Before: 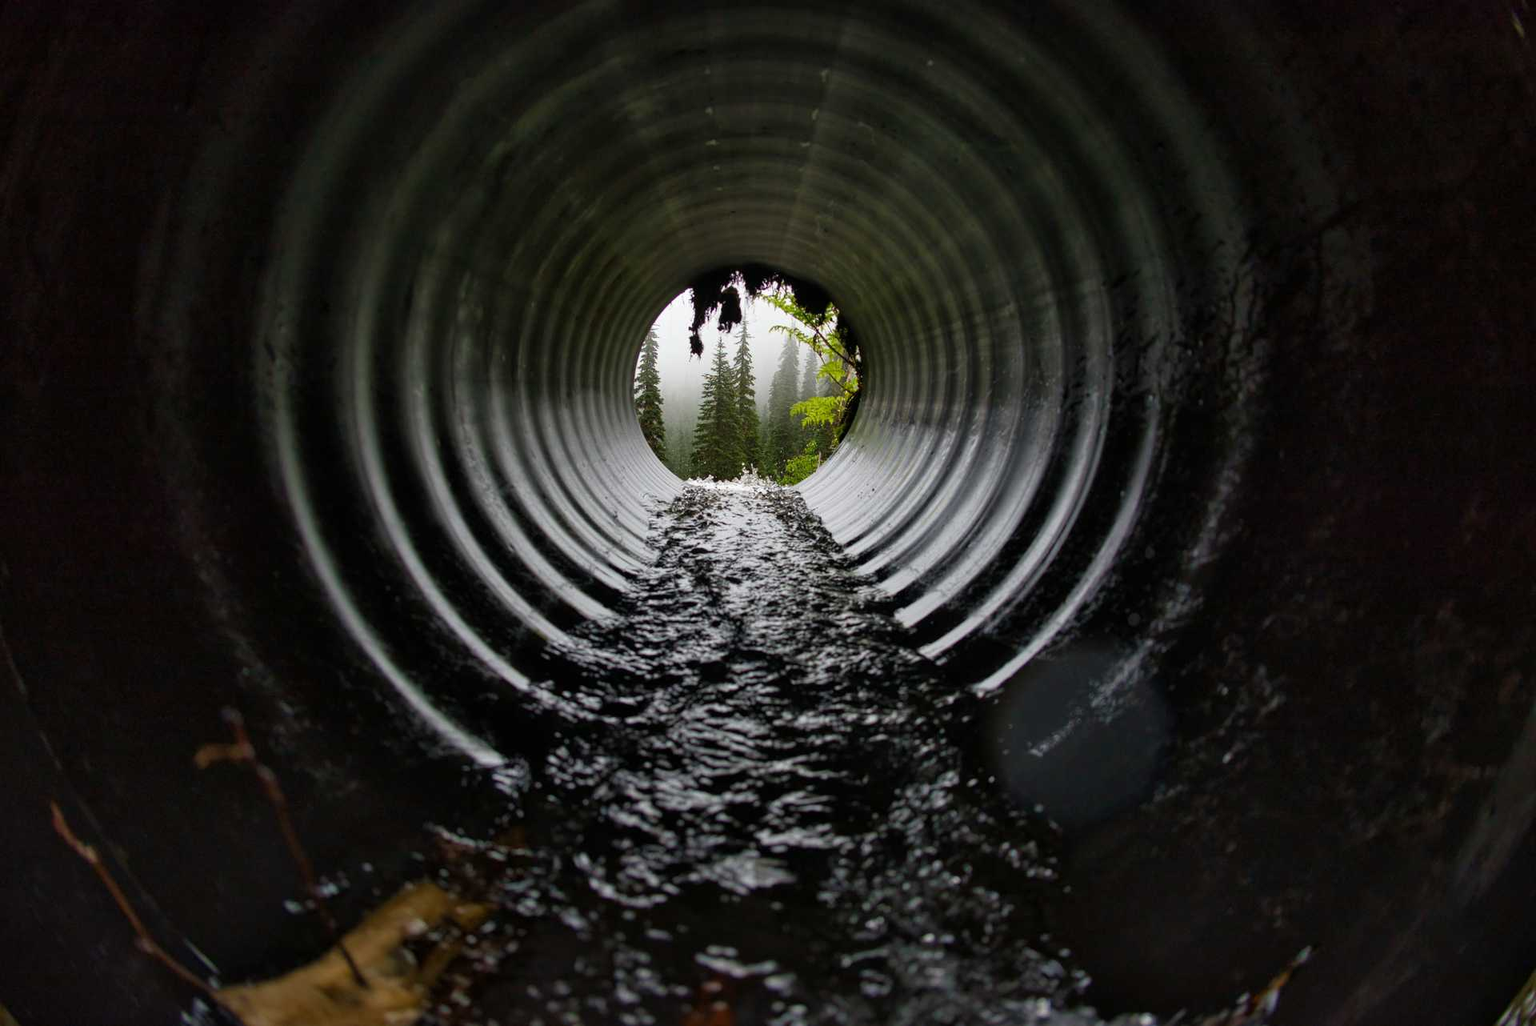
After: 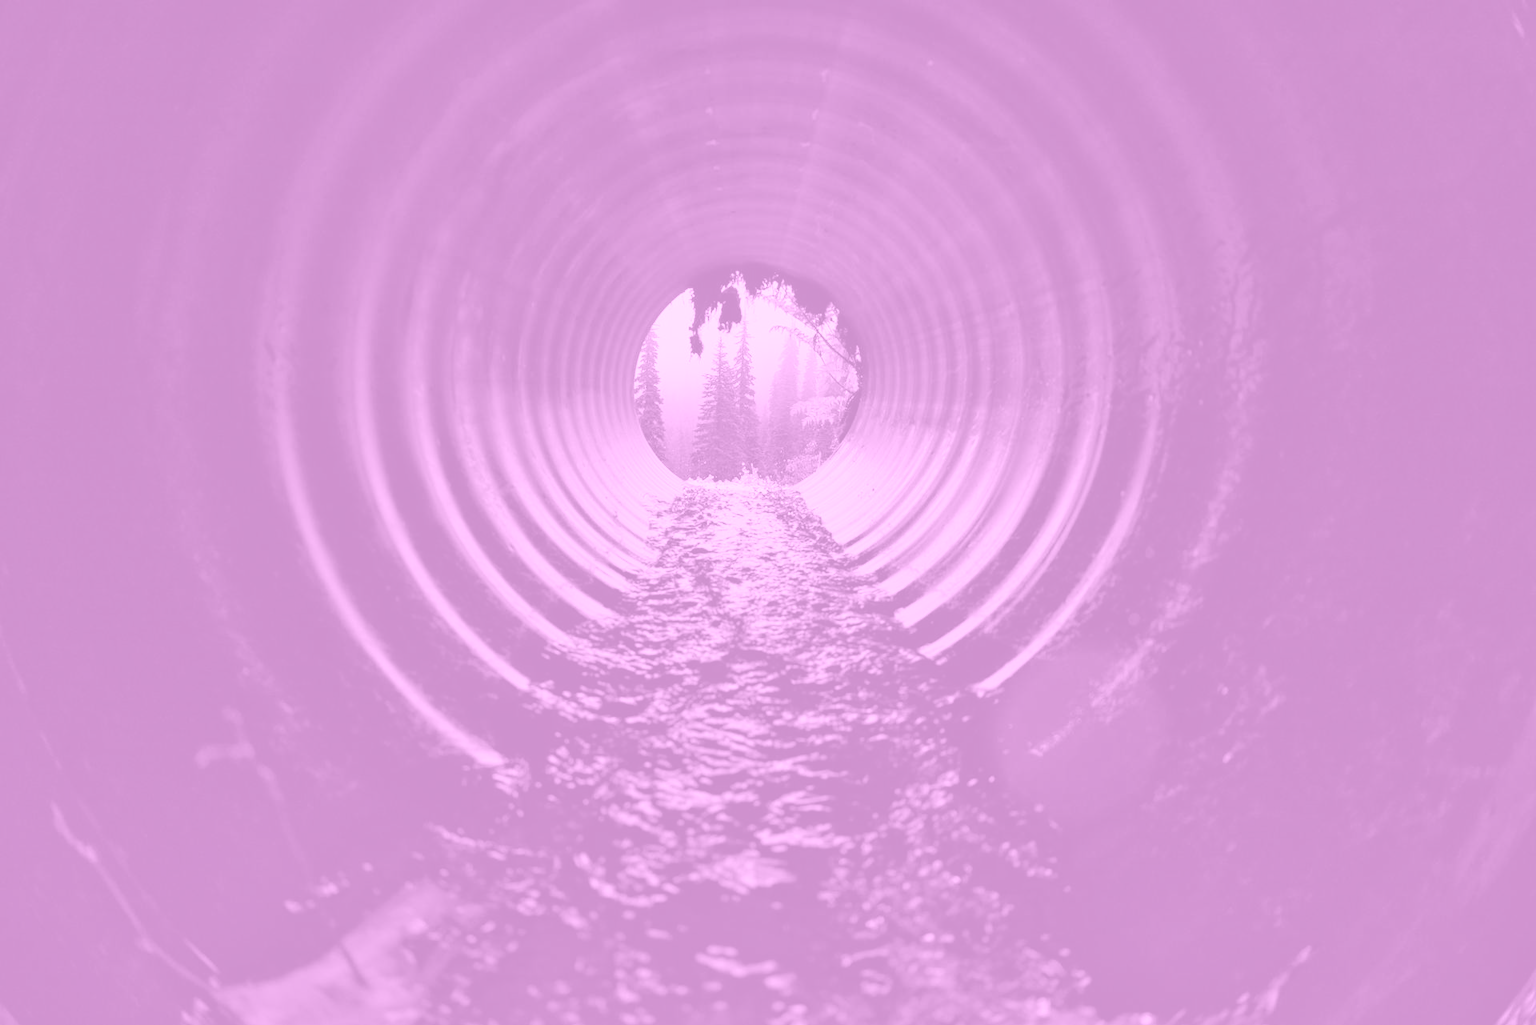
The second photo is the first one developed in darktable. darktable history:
colorize: hue 331.2°, saturation 69%, source mix 30.28%, lightness 69.02%, version 1
levels: levels [0, 0.498, 1]
